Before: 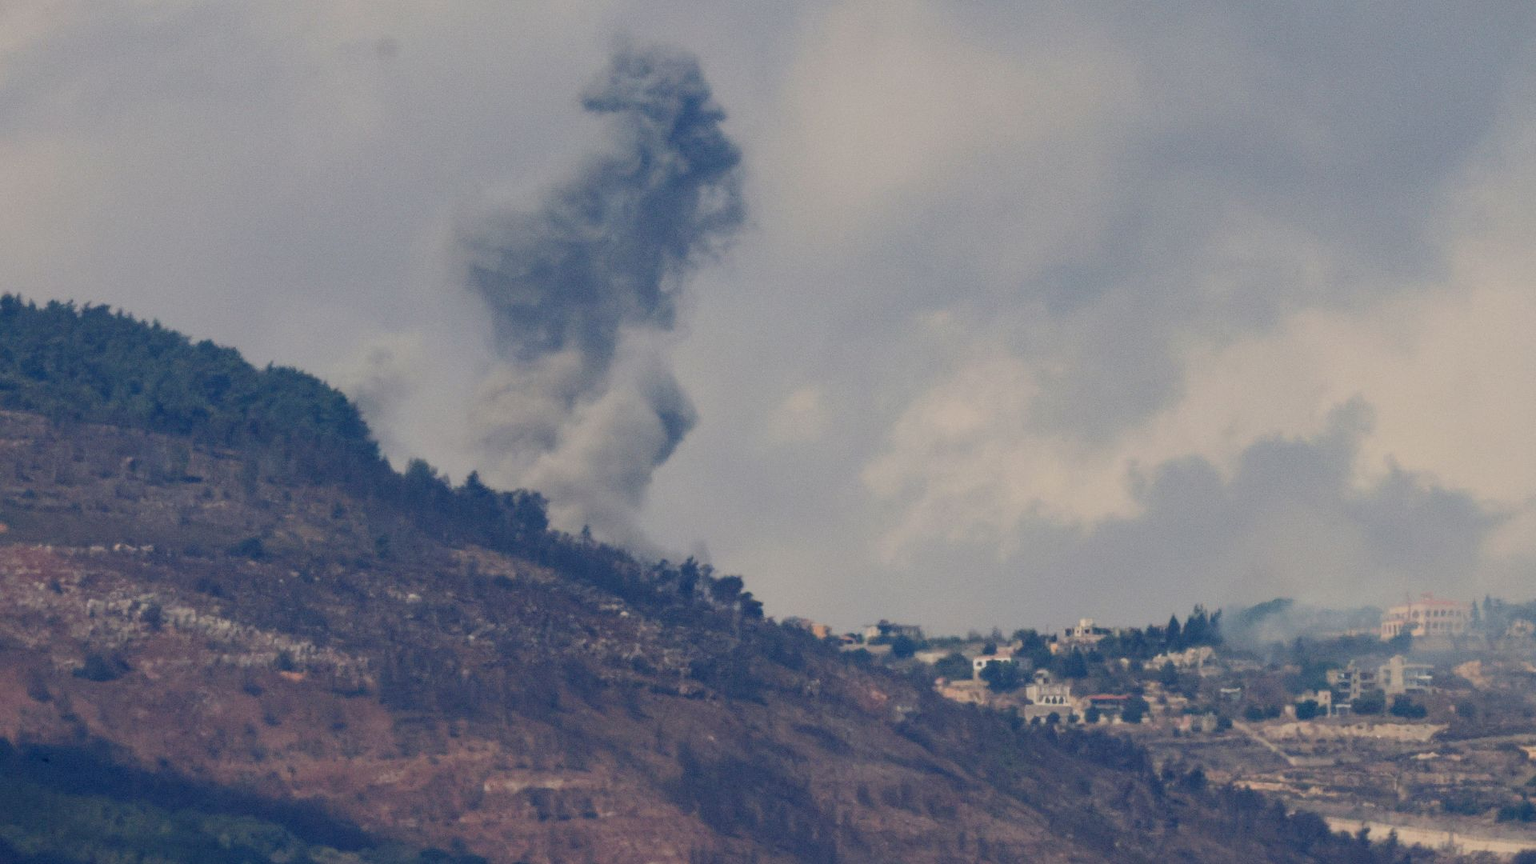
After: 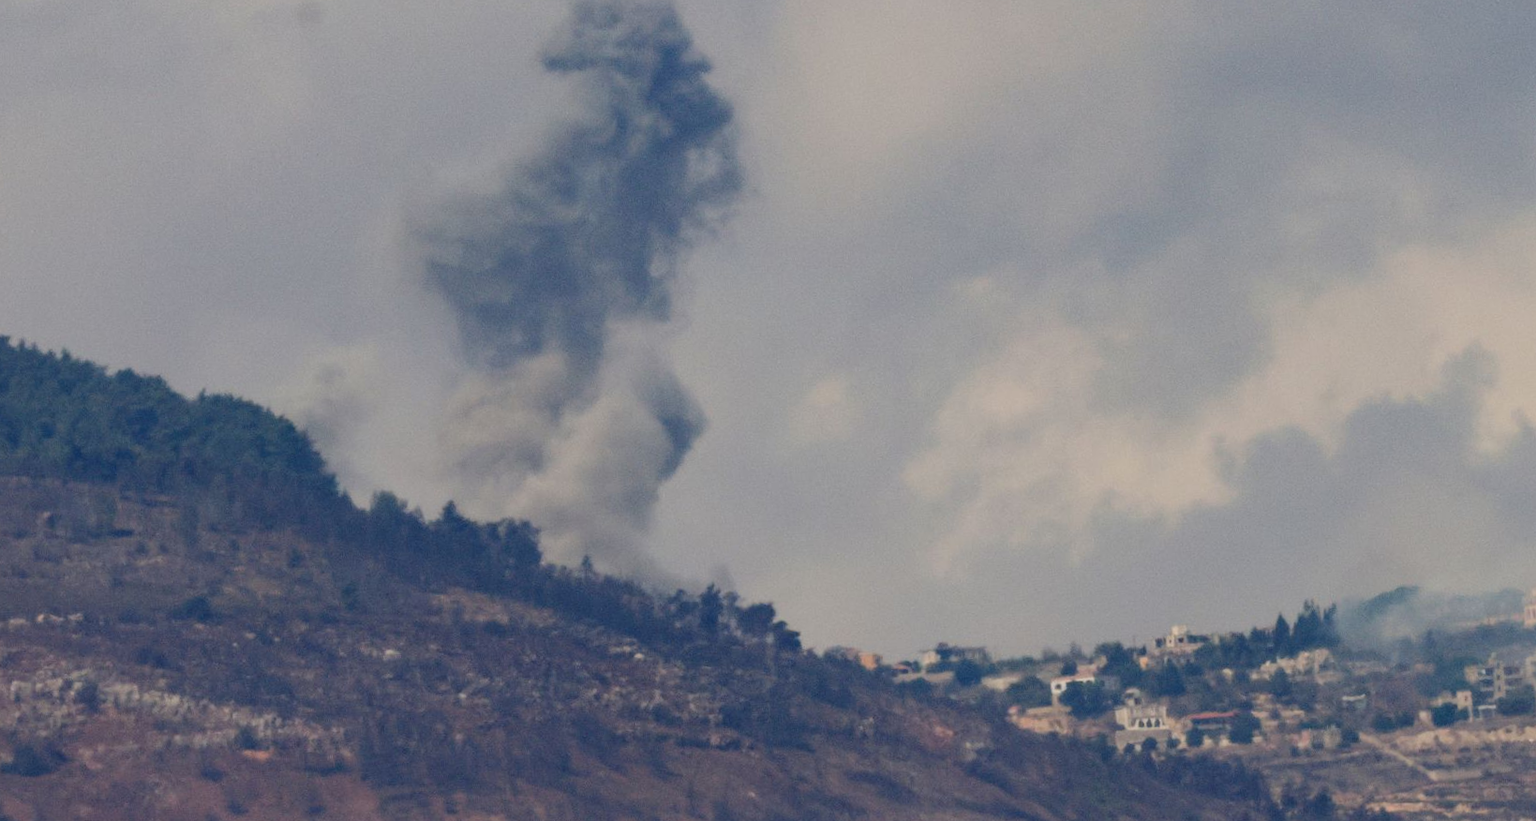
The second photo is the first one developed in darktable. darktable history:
crop: left 7.856%, top 11.836%, right 10.12%, bottom 15.387%
rotate and perspective: rotation -4.2°, shear 0.006, automatic cropping off
